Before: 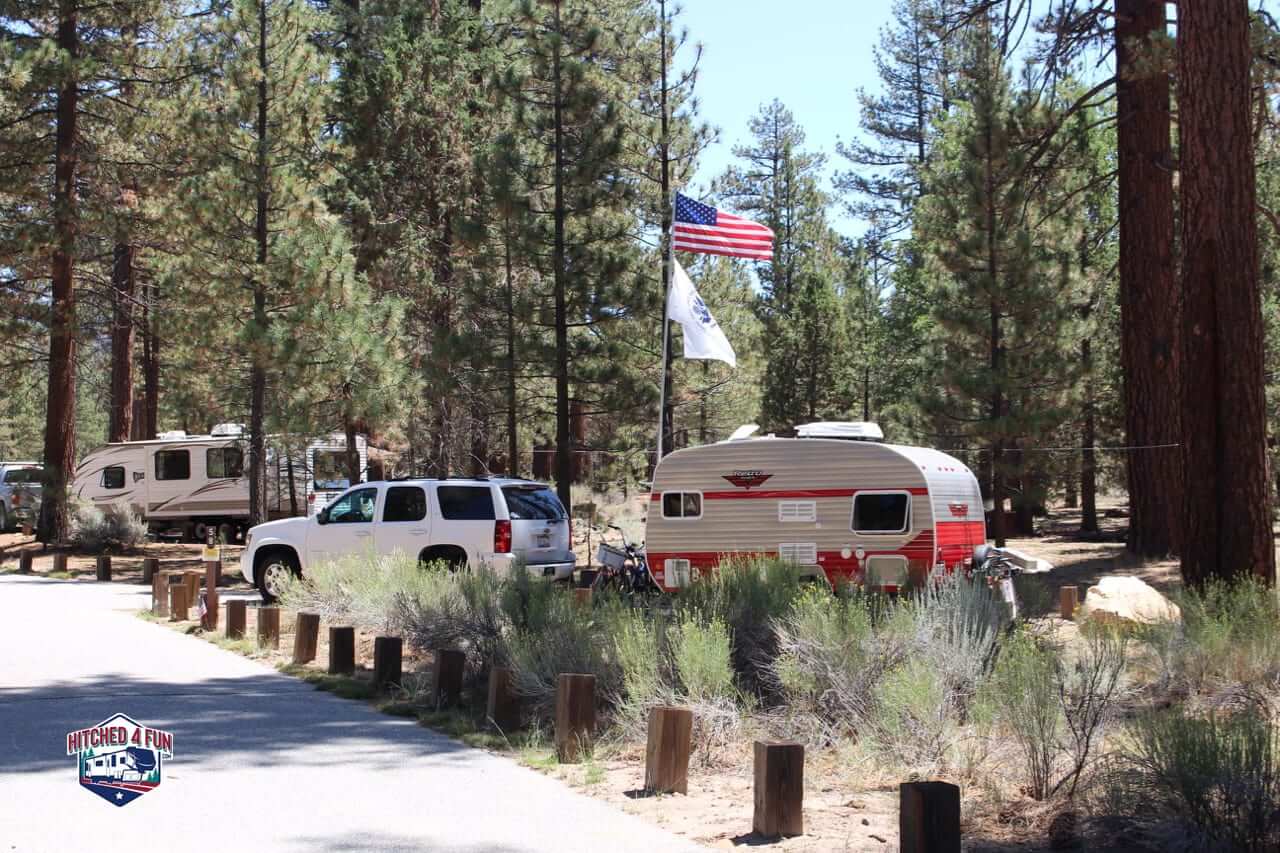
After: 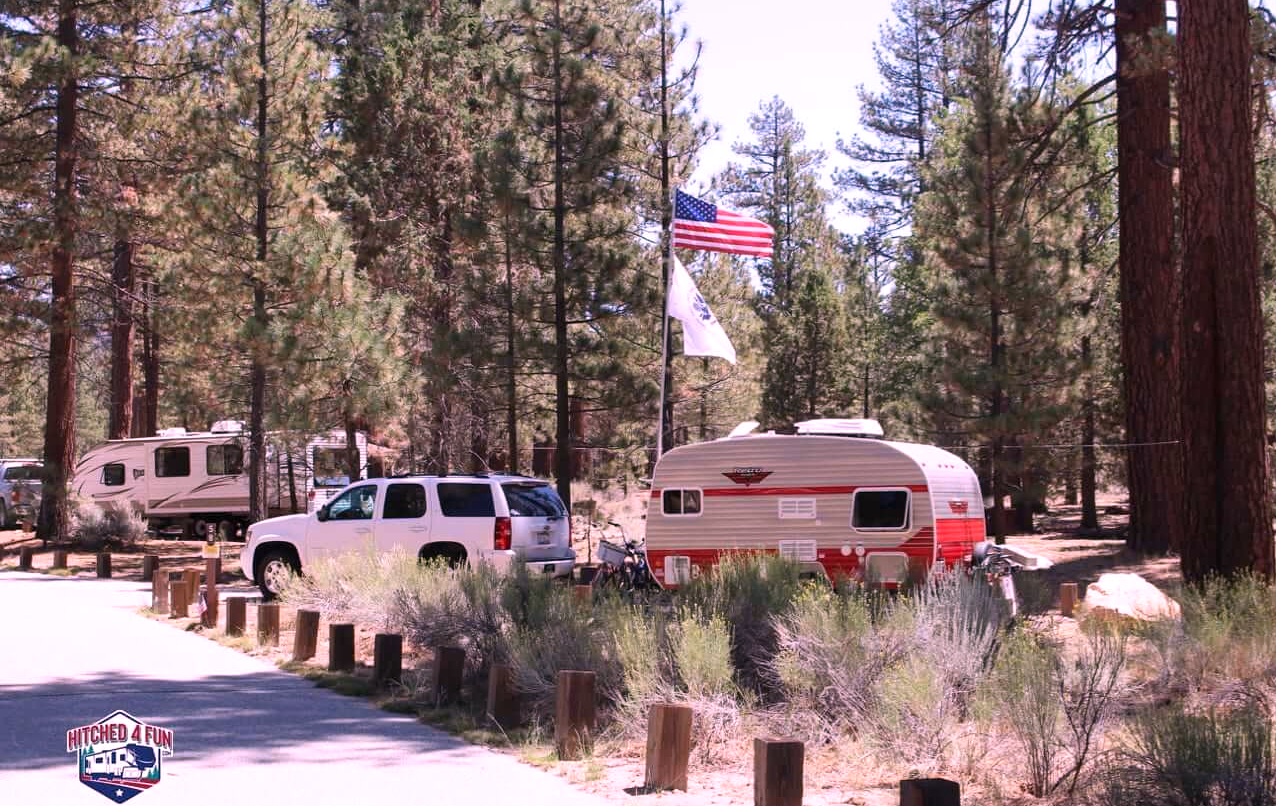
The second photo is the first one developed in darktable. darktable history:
white balance: red 1.188, blue 1.11
crop: top 0.448%, right 0.264%, bottom 5.045%
